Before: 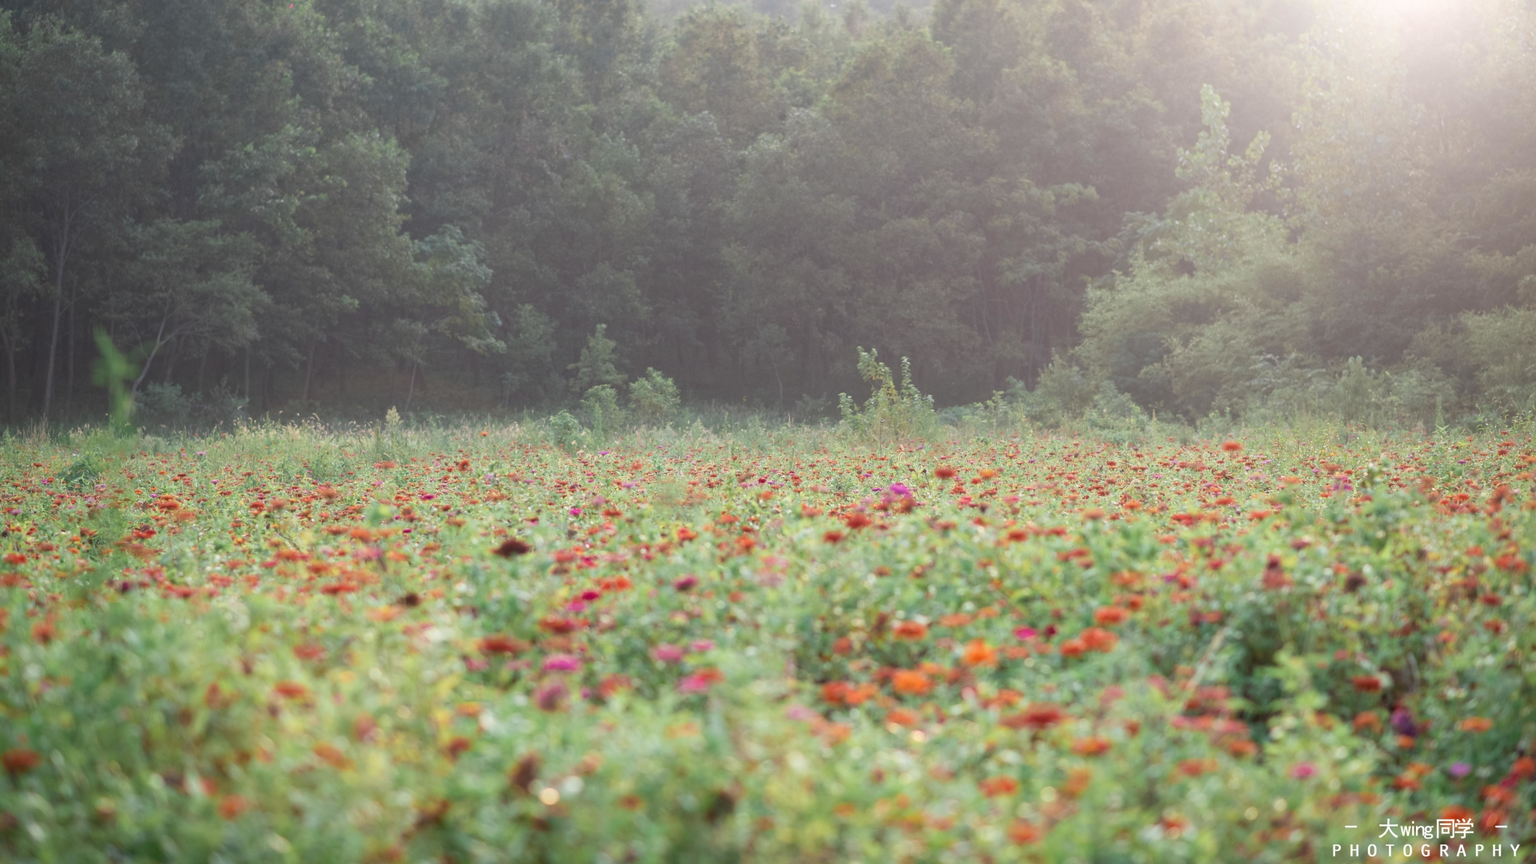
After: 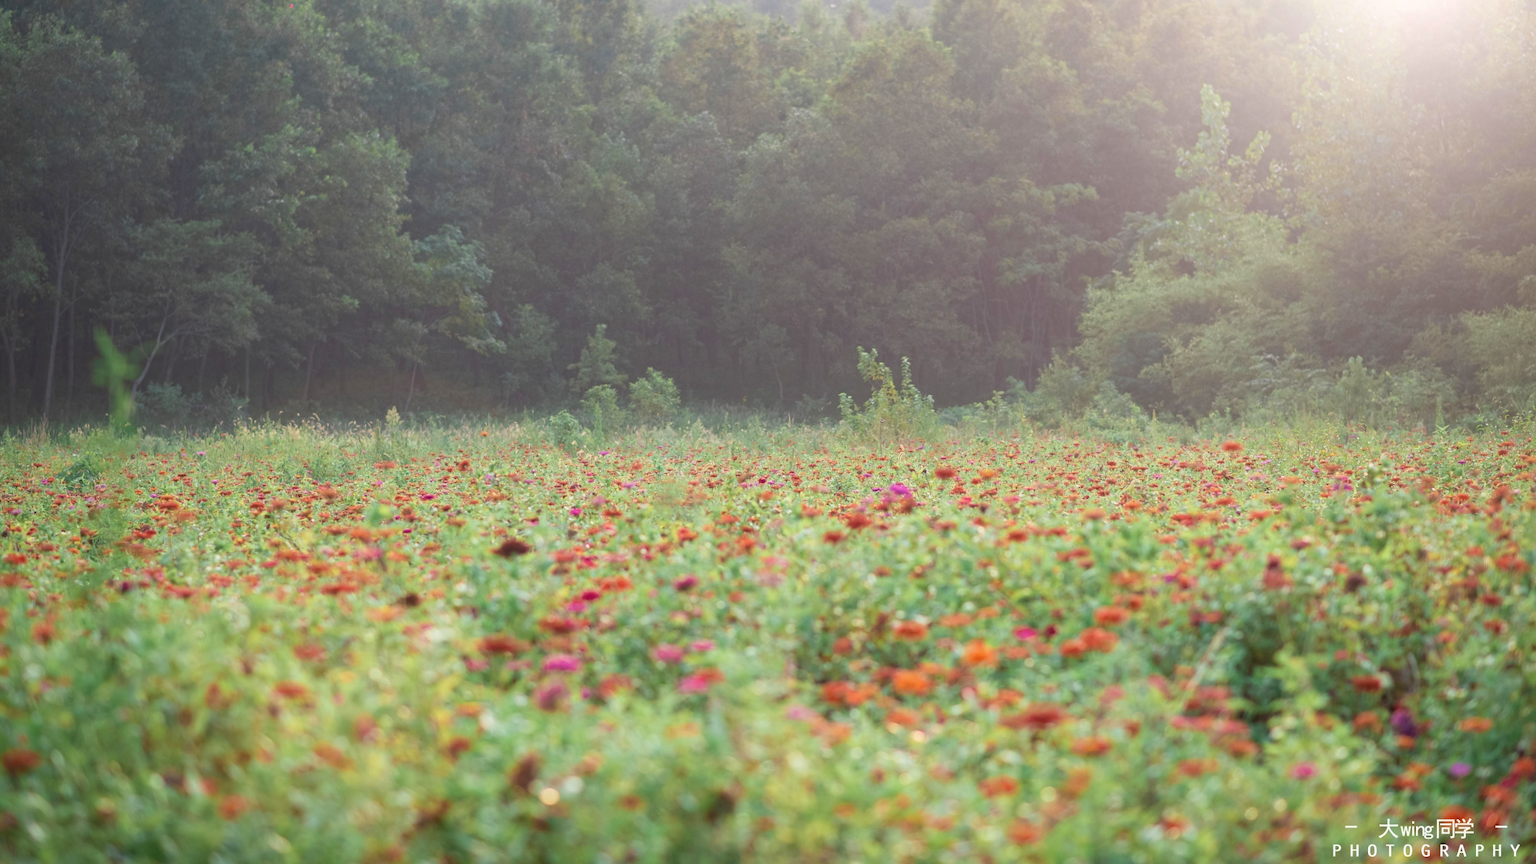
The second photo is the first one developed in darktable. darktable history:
velvia: on, module defaults
contrast equalizer: y [[0.5, 0.5, 0.478, 0.5, 0.5, 0.5], [0.5 ×6], [0.5 ×6], [0 ×6], [0 ×6]]
